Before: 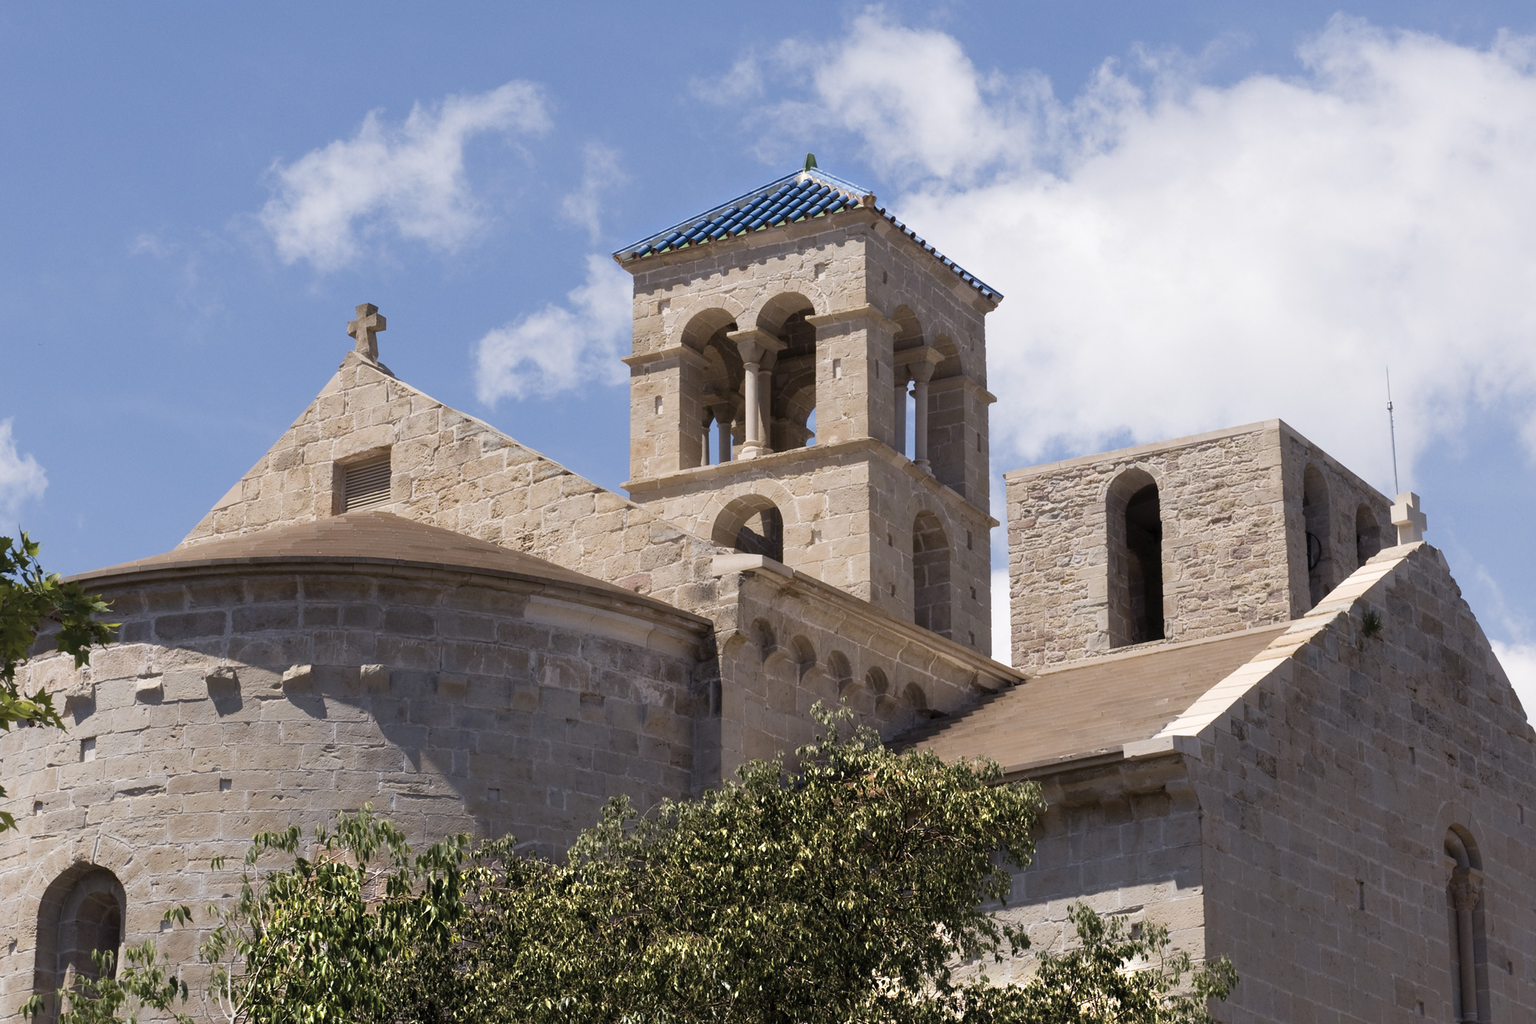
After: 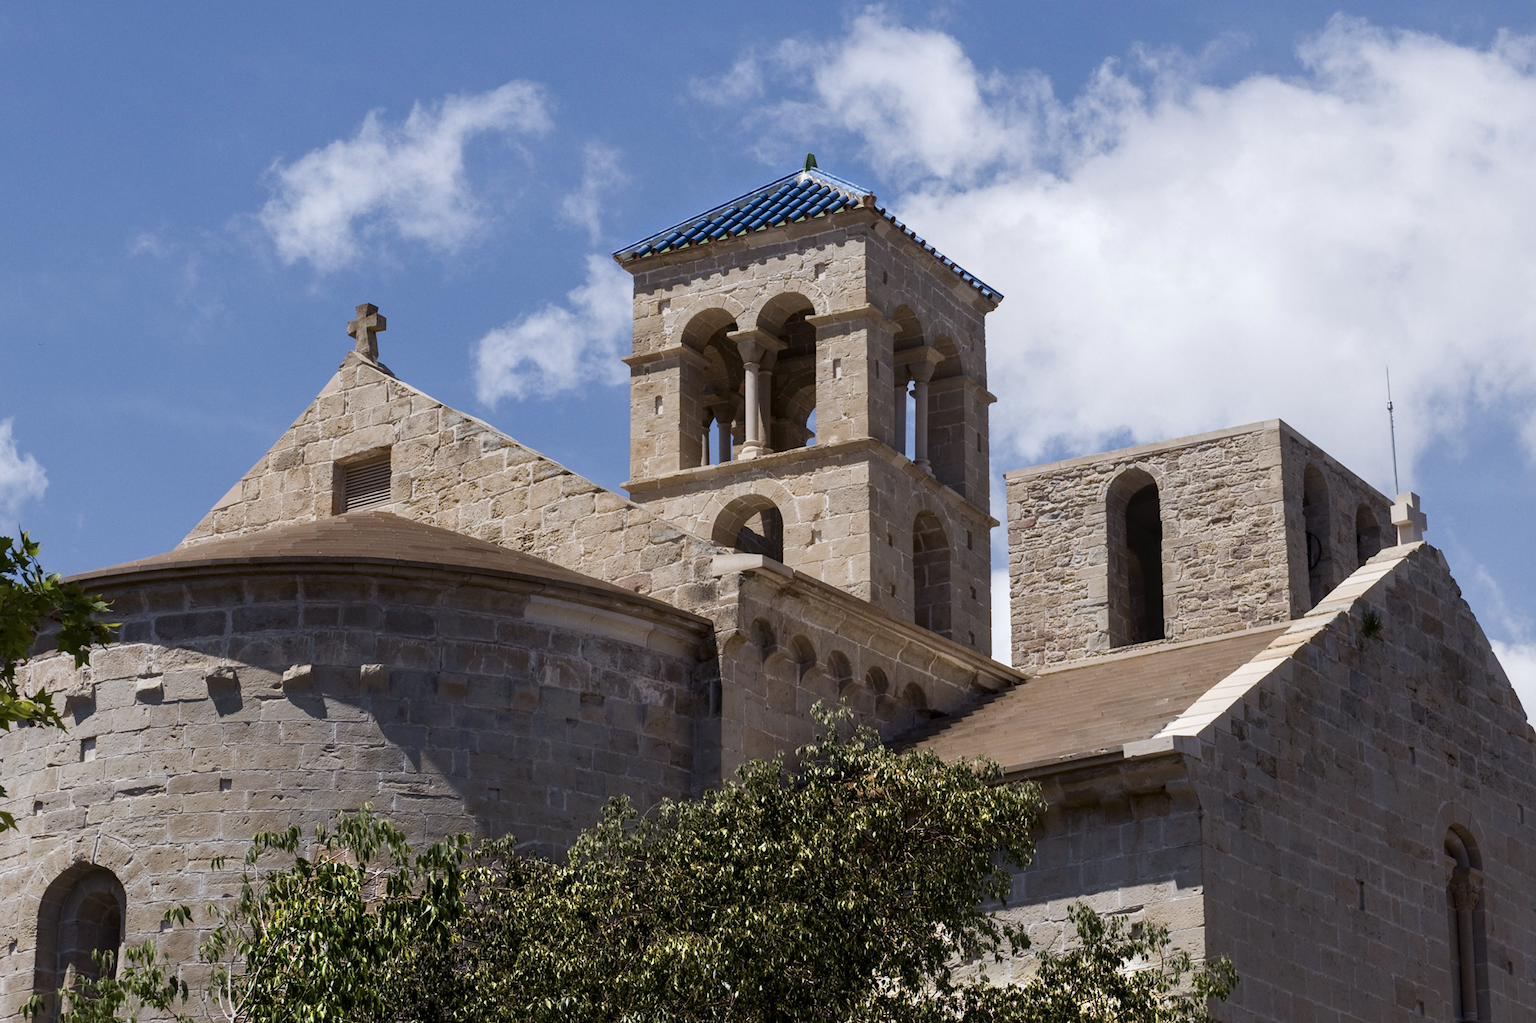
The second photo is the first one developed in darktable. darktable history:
contrast brightness saturation: contrast 0.07, brightness -0.13, saturation 0.06
white balance: red 0.982, blue 1.018
local contrast: detail 117%
